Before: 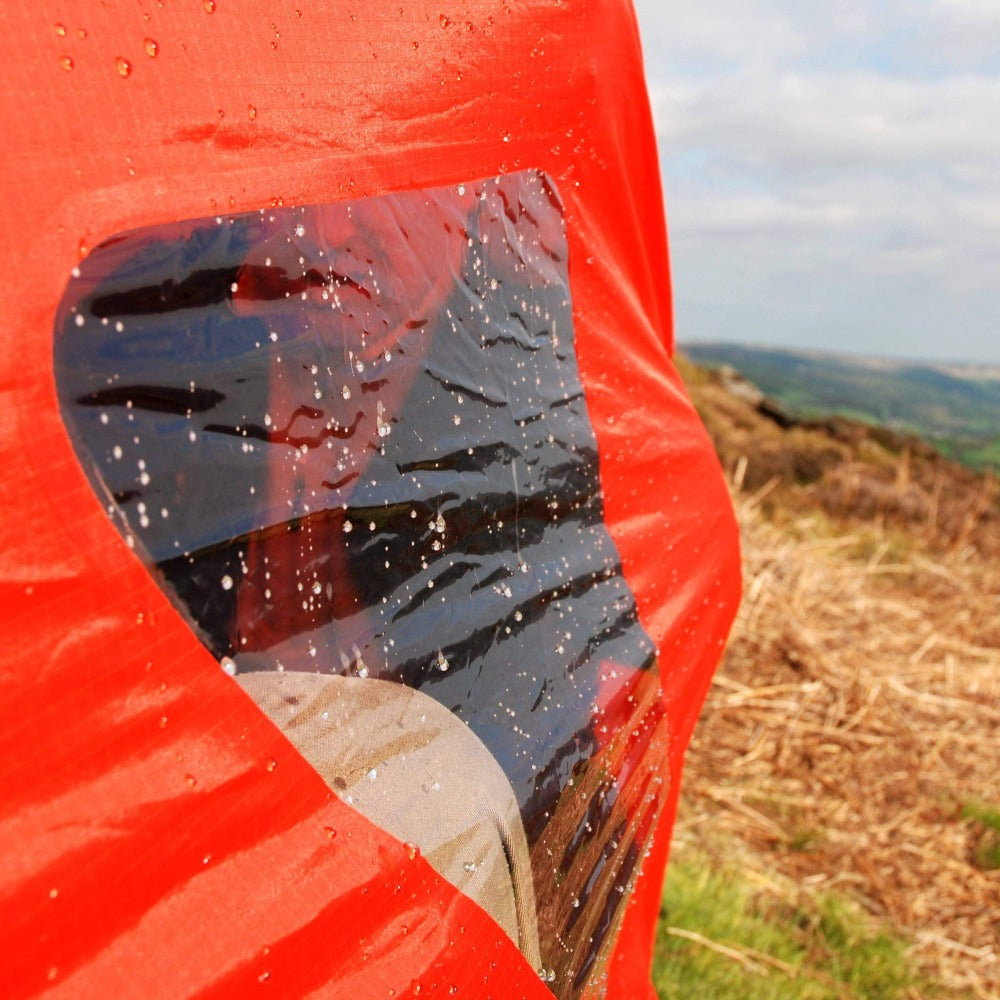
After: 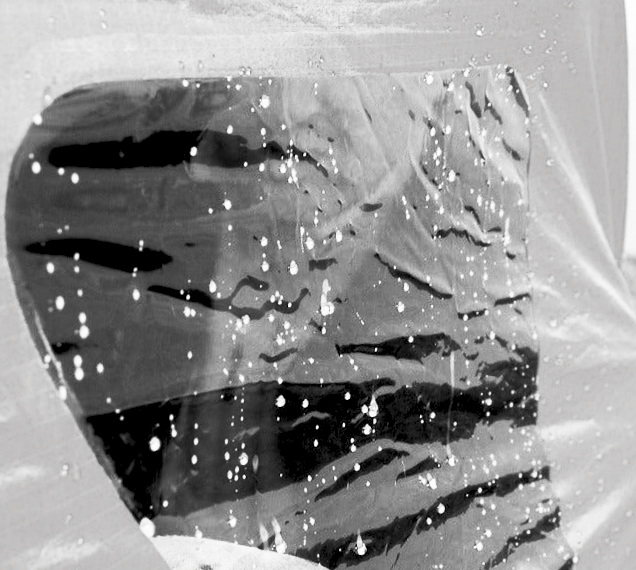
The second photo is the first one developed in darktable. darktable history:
exposure: black level correction 0.012, compensate exposure bias true, compensate highlight preservation false
crop and rotate: angle -6.12°, left 2.188%, top 6.959%, right 27.697%, bottom 30.245%
contrast brightness saturation: contrast 0.519, brightness 0.484, saturation -0.996
